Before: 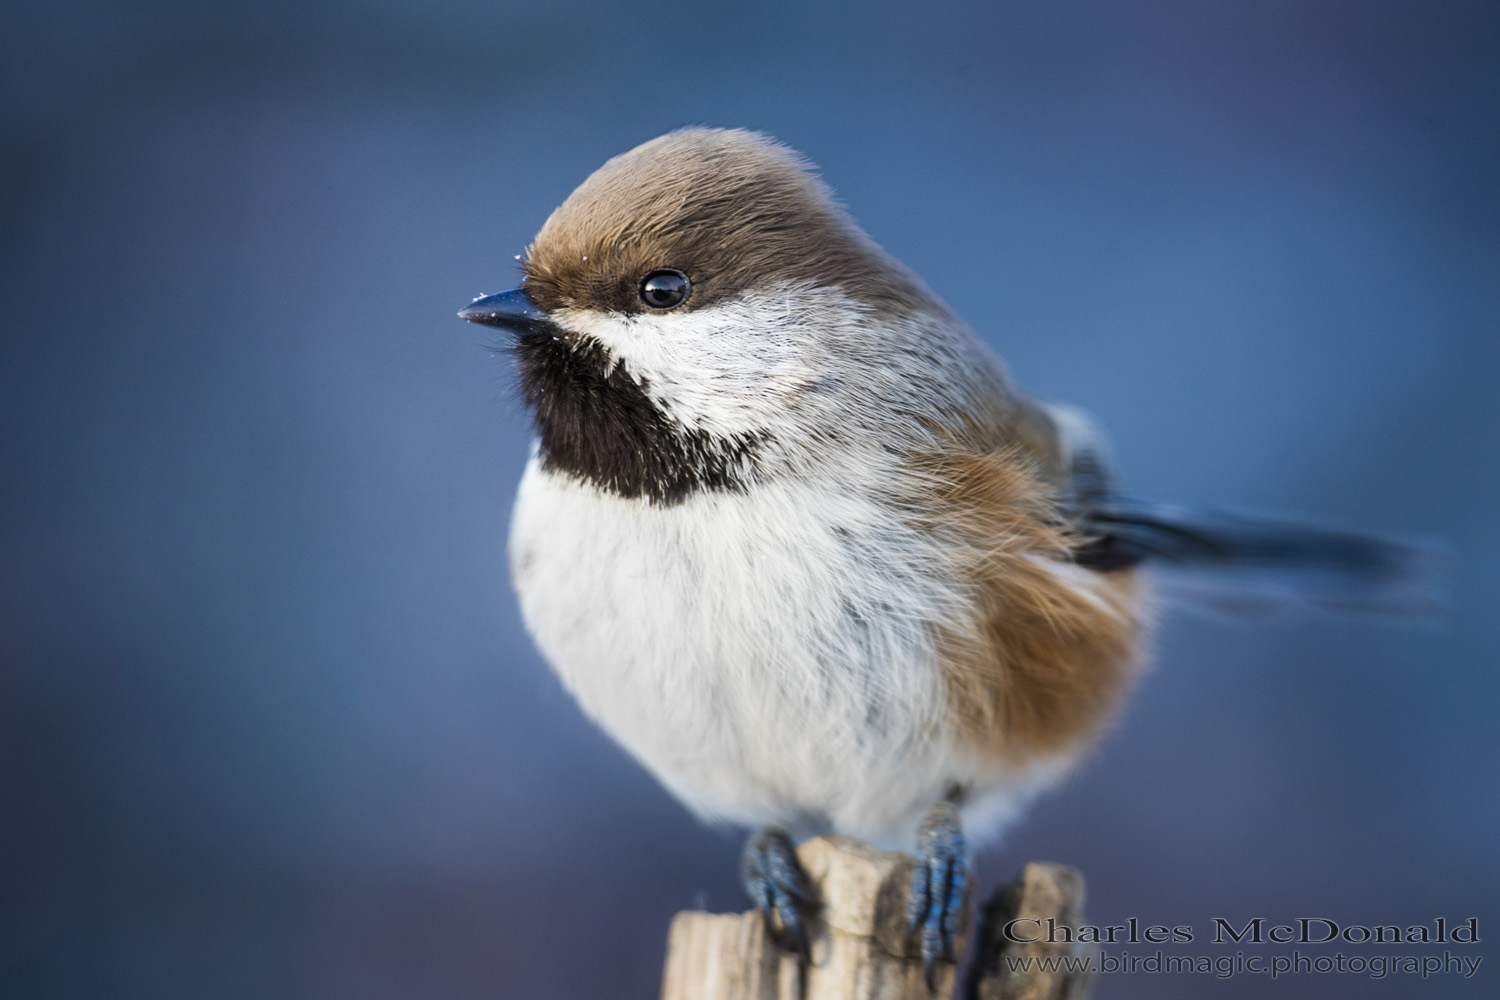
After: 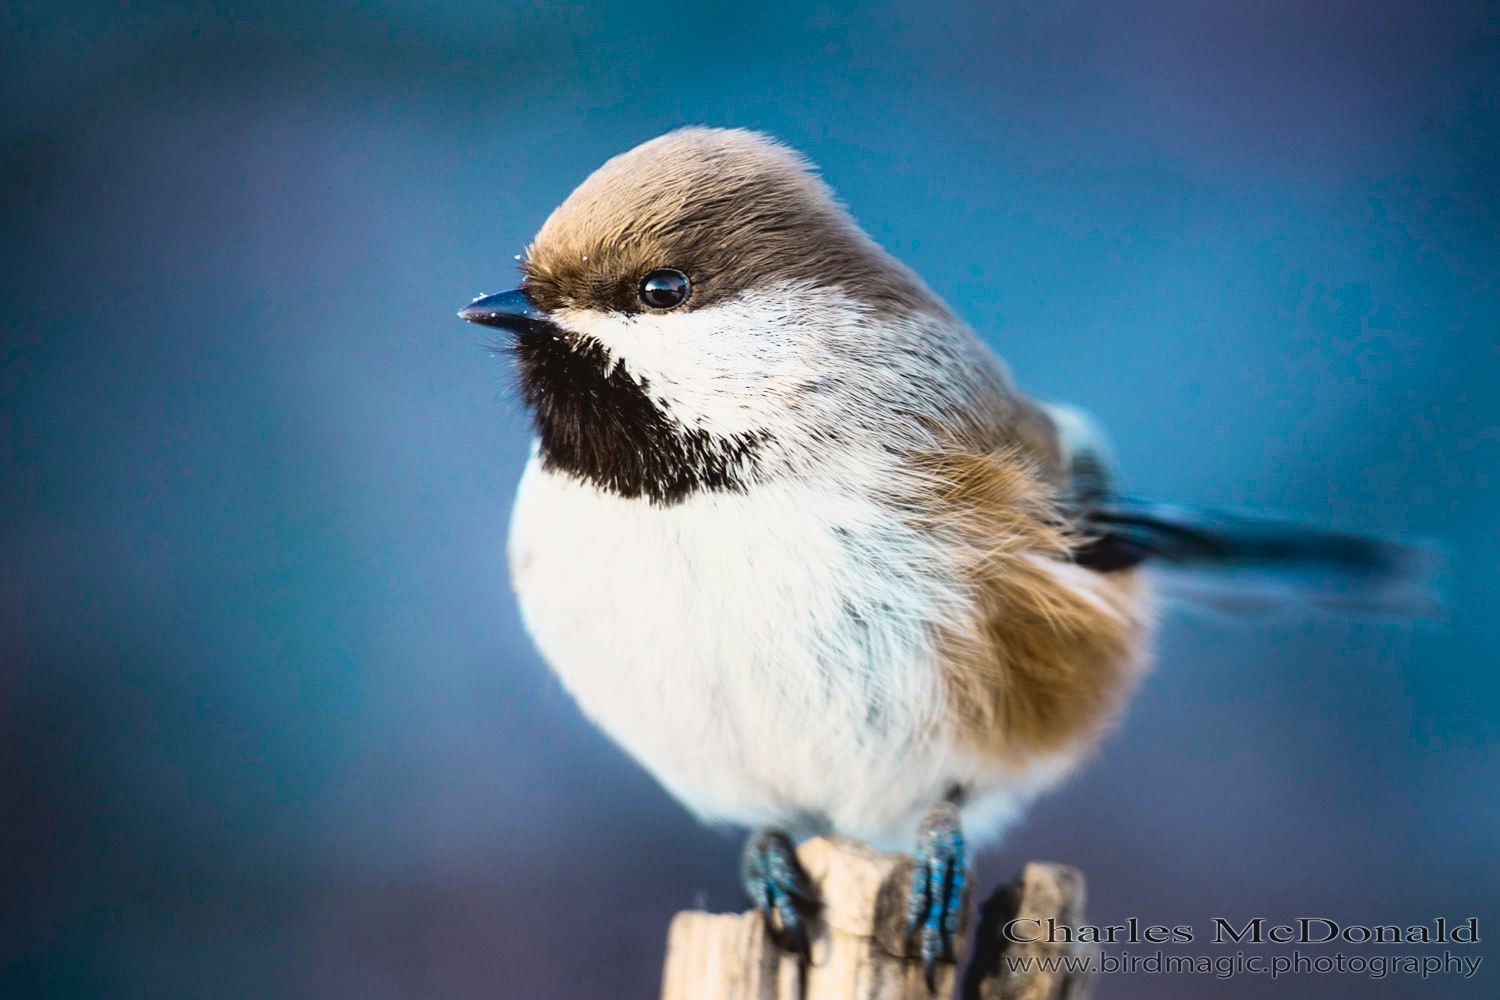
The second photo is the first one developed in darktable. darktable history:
tone curve: curves: ch0 [(0, 0.049) (0.113, 0.084) (0.285, 0.301) (0.673, 0.796) (0.845, 0.932) (0.994, 0.971)]; ch1 [(0, 0) (0.456, 0.424) (0.498, 0.5) (0.57, 0.557) (0.631, 0.635) (1, 1)]; ch2 [(0, 0) (0.395, 0.398) (0.44, 0.456) (0.502, 0.507) (0.55, 0.559) (0.67, 0.702) (1, 1)], color space Lab, independent channels, preserve colors none
